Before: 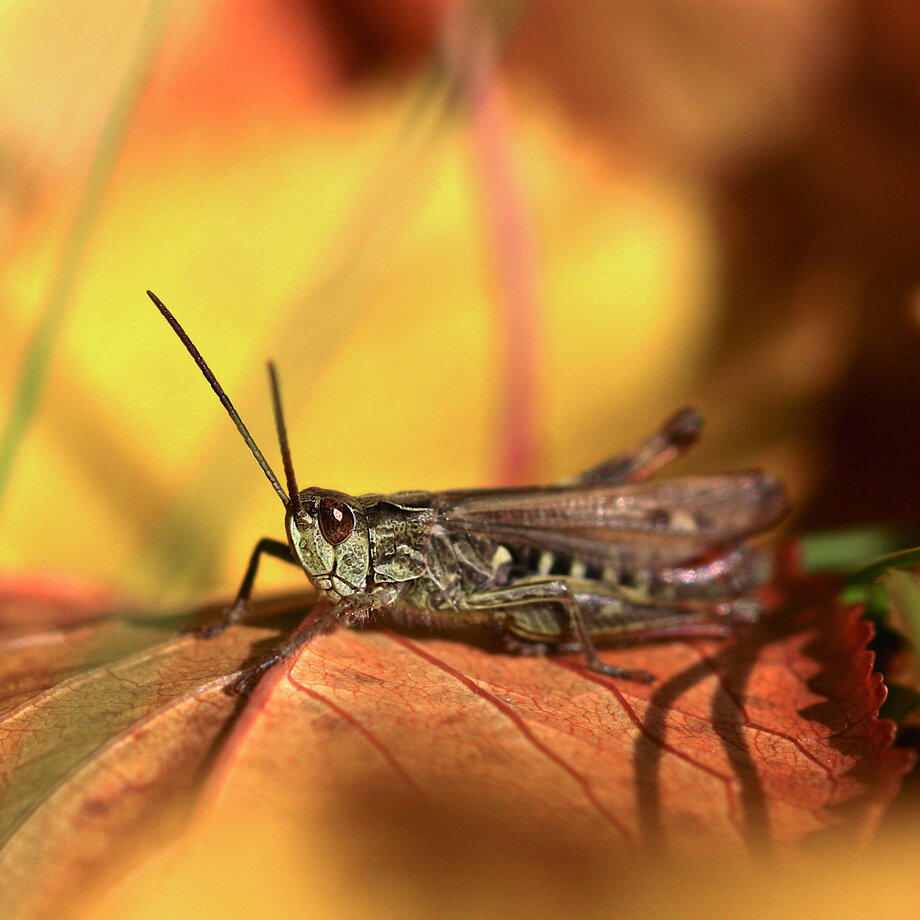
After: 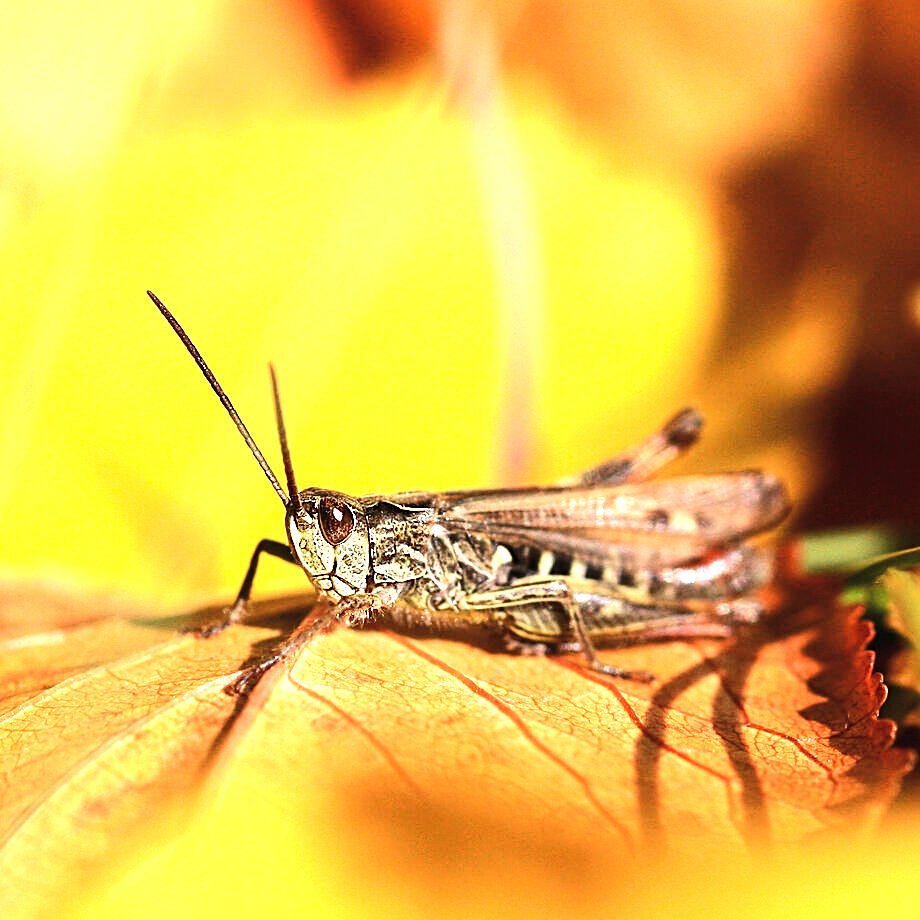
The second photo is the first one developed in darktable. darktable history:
contrast brightness saturation: contrast 0.15, brightness 0.05
sharpen: on, module defaults
tone equalizer: -8 EV -0.417 EV, -7 EV -0.389 EV, -6 EV -0.333 EV, -5 EV -0.222 EV, -3 EV 0.222 EV, -2 EV 0.333 EV, -1 EV 0.389 EV, +0 EV 0.417 EV, edges refinement/feathering 500, mask exposure compensation -1.57 EV, preserve details no
exposure: black level correction 0, exposure 1 EV, compensate exposure bias true, compensate highlight preservation false
